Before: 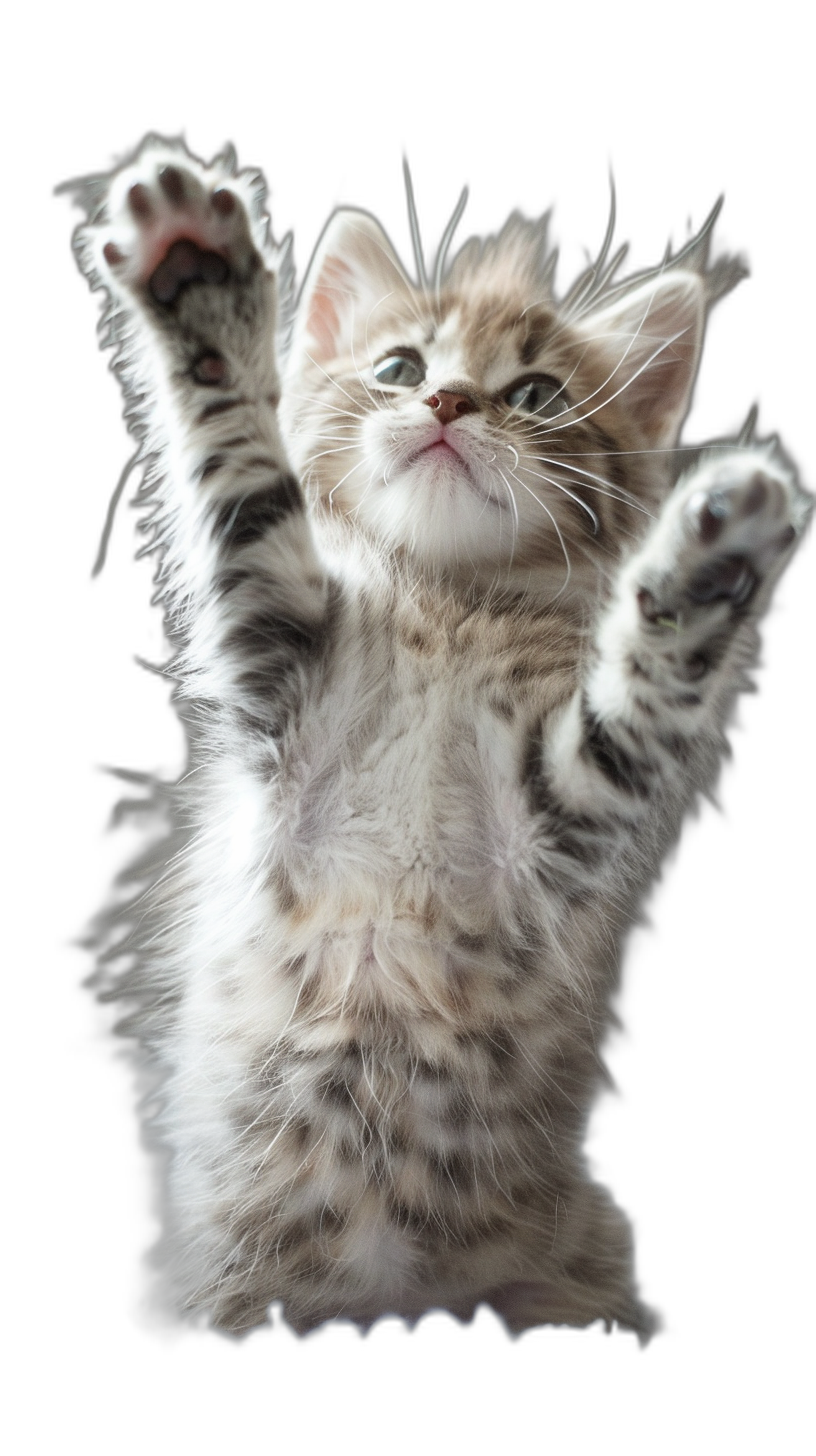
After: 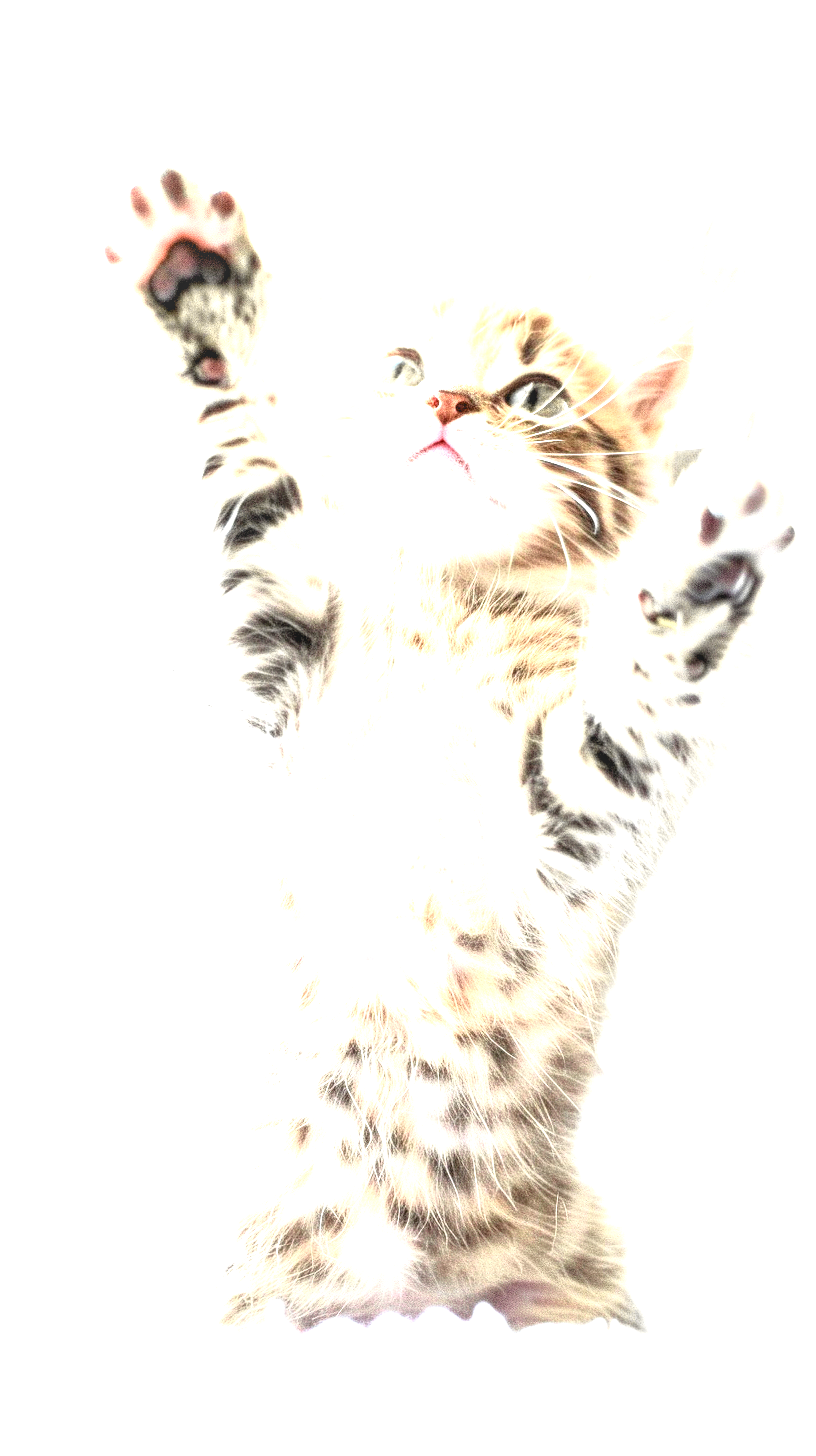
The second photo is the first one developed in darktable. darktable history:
local contrast: on, module defaults
tone curve: curves: ch0 [(0, 0.006) (0.037, 0.022) (0.123, 0.105) (0.19, 0.173) (0.277, 0.279) (0.474, 0.517) (0.597, 0.662) (0.687, 0.774) (0.855, 0.891) (1, 0.982)]; ch1 [(0, 0) (0.243, 0.245) (0.422, 0.415) (0.493, 0.498) (0.508, 0.503) (0.531, 0.55) (0.551, 0.582) (0.626, 0.672) (0.694, 0.732) (1, 1)]; ch2 [(0, 0) (0.249, 0.216) (0.356, 0.329) (0.424, 0.442) (0.476, 0.477) (0.498, 0.503) (0.517, 0.524) (0.532, 0.547) (0.562, 0.592) (0.614, 0.657) (0.706, 0.748) (0.808, 0.809) (0.991, 0.968)], color space Lab, independent channels, preserve colors none
exposure: black level correction 0.005, exposure 2.069 EV, compensate exposure bias true, compensate highlight preservation false
levels: levels [0.052, 0.496, 0.908]
